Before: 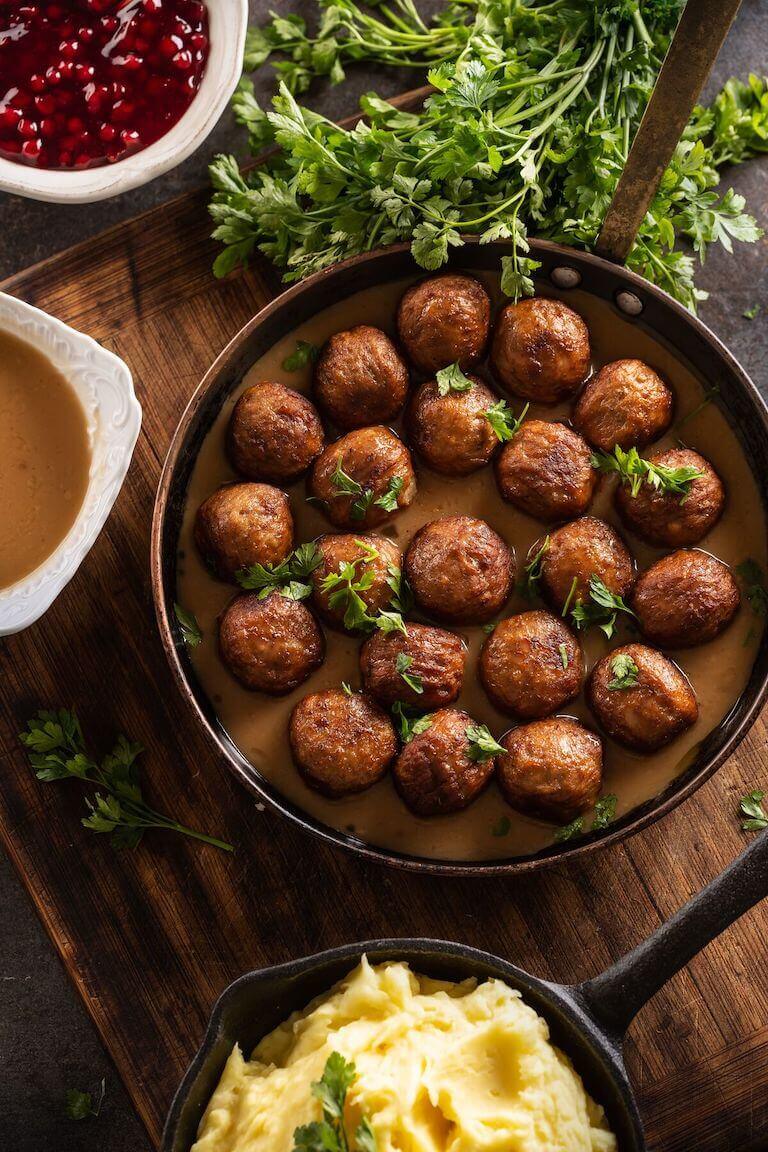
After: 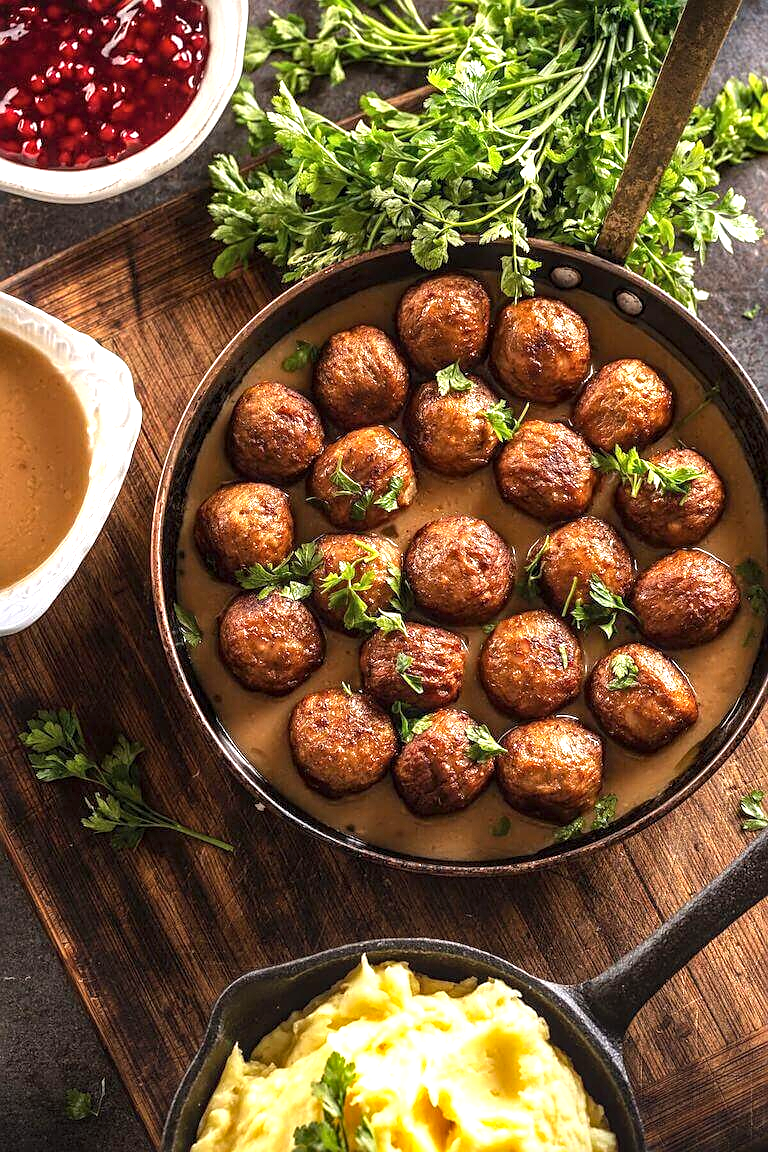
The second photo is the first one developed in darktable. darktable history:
local contrast: on, module defaults
sharpen: on, module defaults
exposure: black level correction 0, exposure 0.9 EV, compensate highlight preservation false
